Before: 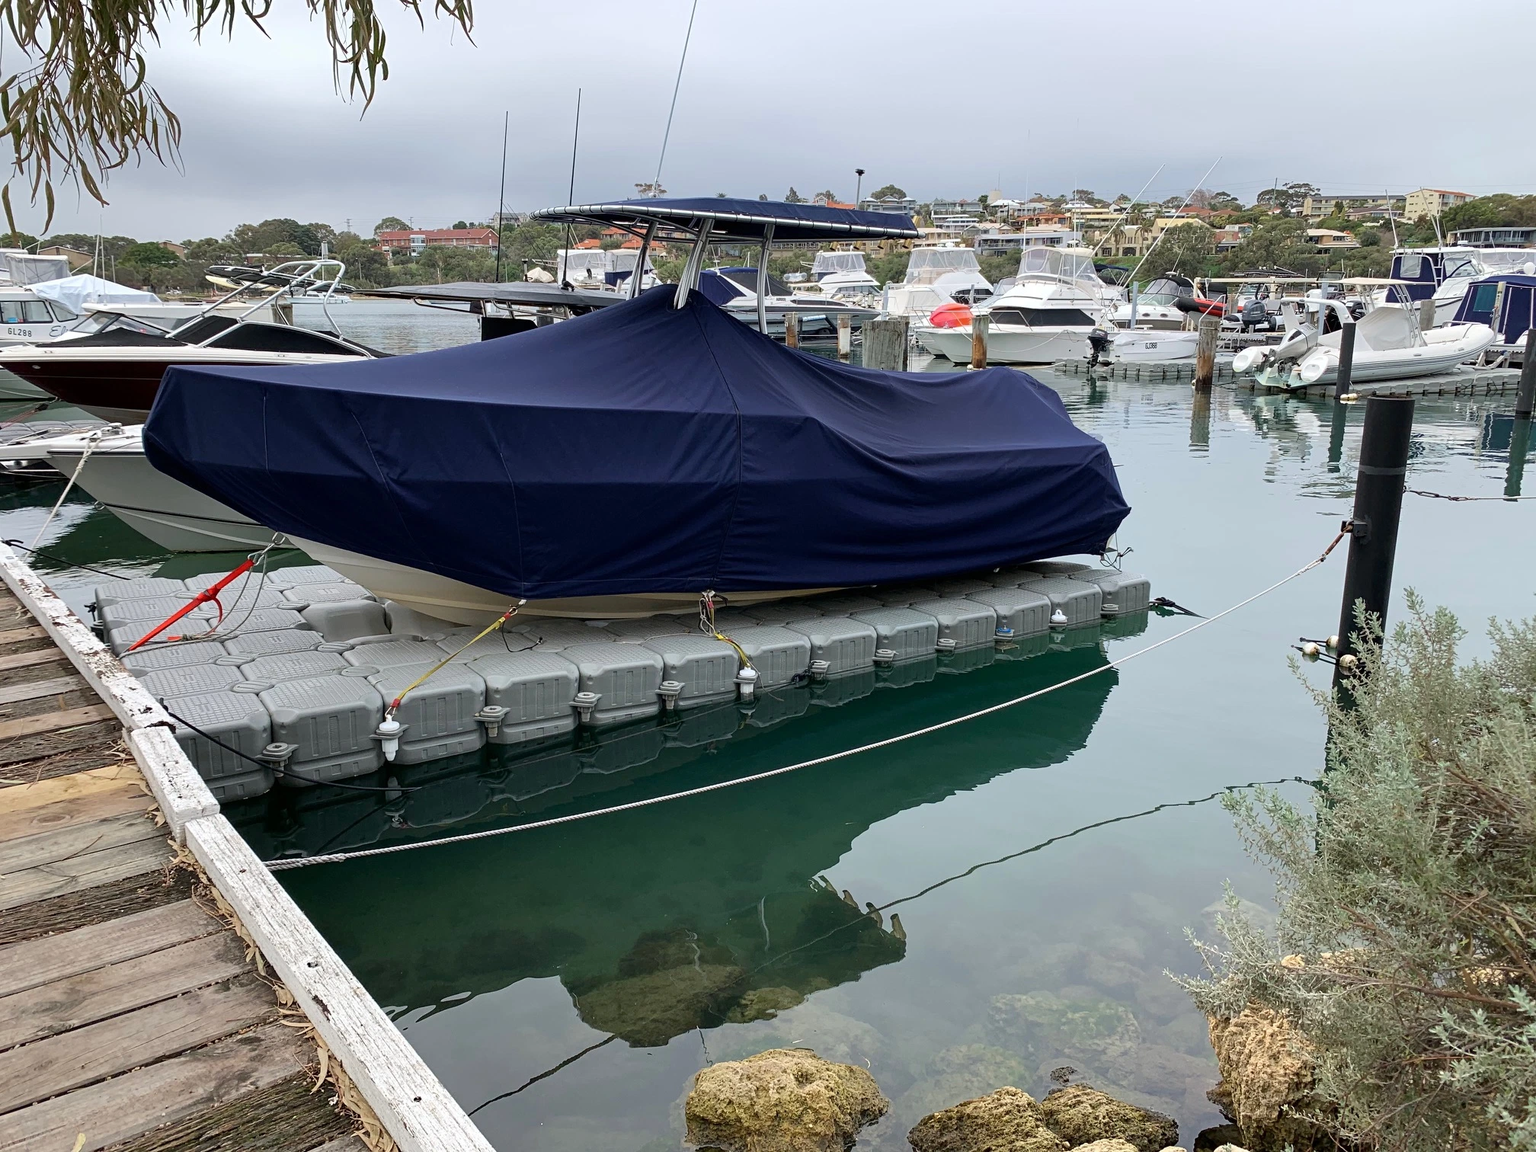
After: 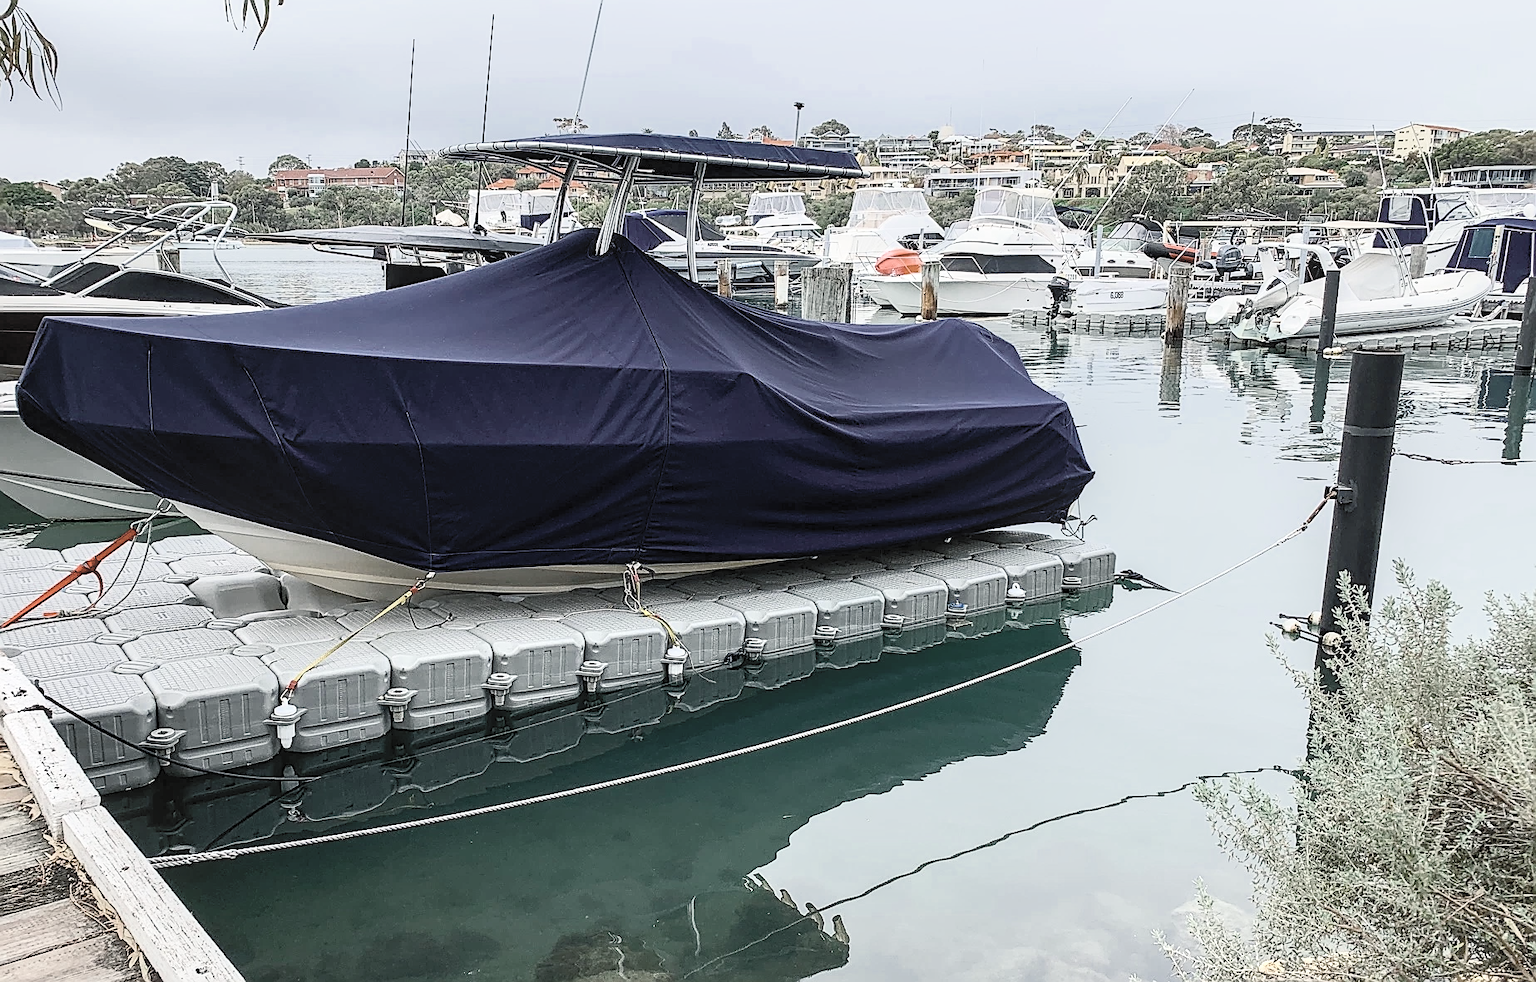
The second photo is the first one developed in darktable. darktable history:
color zones: curves: ch0 [(0, 0.5) (0.125, 0.4) (0.25, 0.5) (0.375, 0.4) (0.5, 0.4) (0.625, 0.35) (0.75, 0.35) (0.875, 0.5)]; ch1 [(0, 0.35) (0.125, 0.45) (0.25, 0.35) (0.375, 0.35) (0.5, 0.35) (0.625, 0.35) (0.75, 0.45) (0.875, 0.35)]; ch2 [(0, 0.6) (0.125, 0.5) (0.25, 0.5) (0.375, 0.6) (0.5, 0.6) (0.625, 0.5) (0.75, 0.5) (0.875, 0.5)]
color correction: highlights b* 0.029, saturation 0.531
color balance rgb: shadows lift › chroma 3.293%, shadows lift › hue 241.24°, perceptual saturation grading › global saturation 37.048%, perceptual saturation grading › shadows 35.07%, global vibrance 12.652%
sharpen: radius 1.4, amount 1.263, threshold 0.671
crop: left 8.335%, top 6.575%, bottom 15.201%
contrast brightness saturation: contrast 0.387, brightness 0.524
local contrast: on, module defaults
